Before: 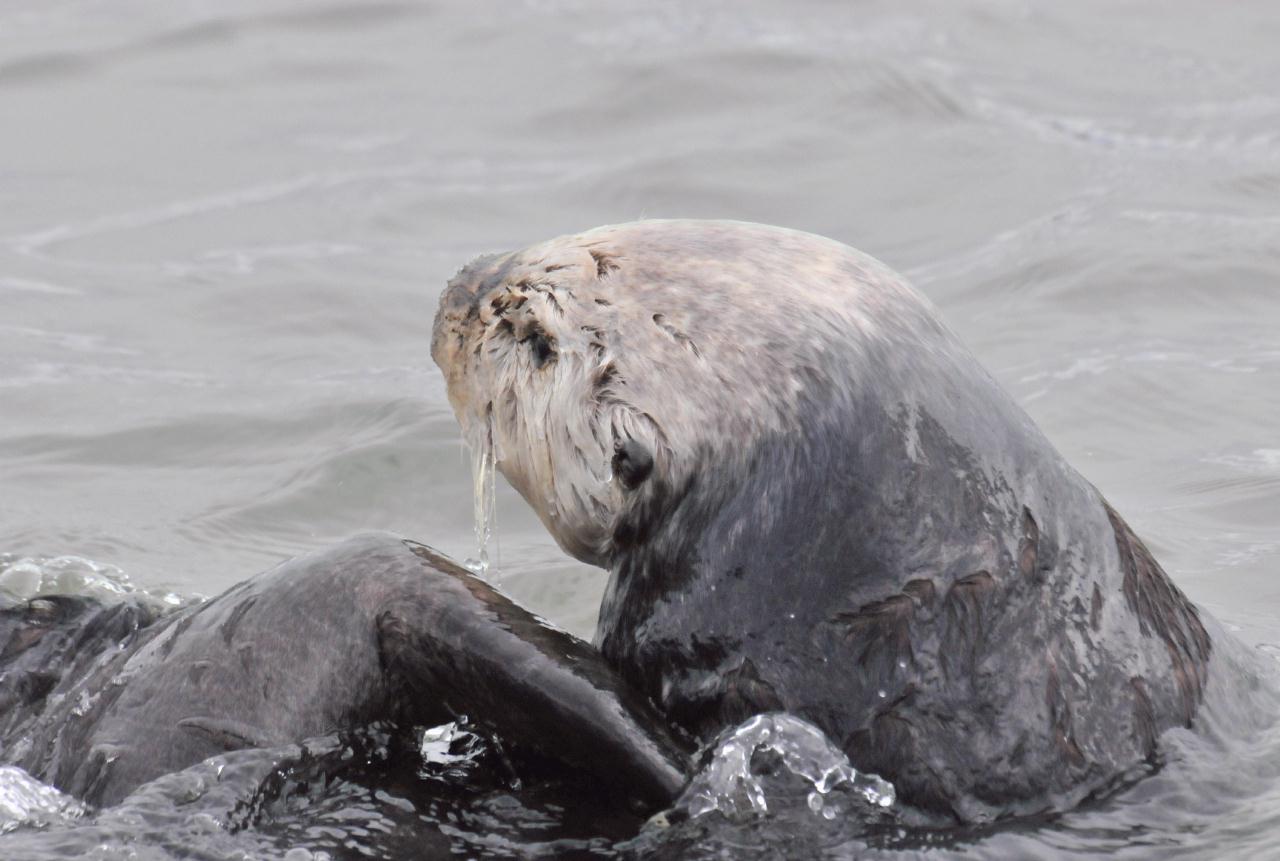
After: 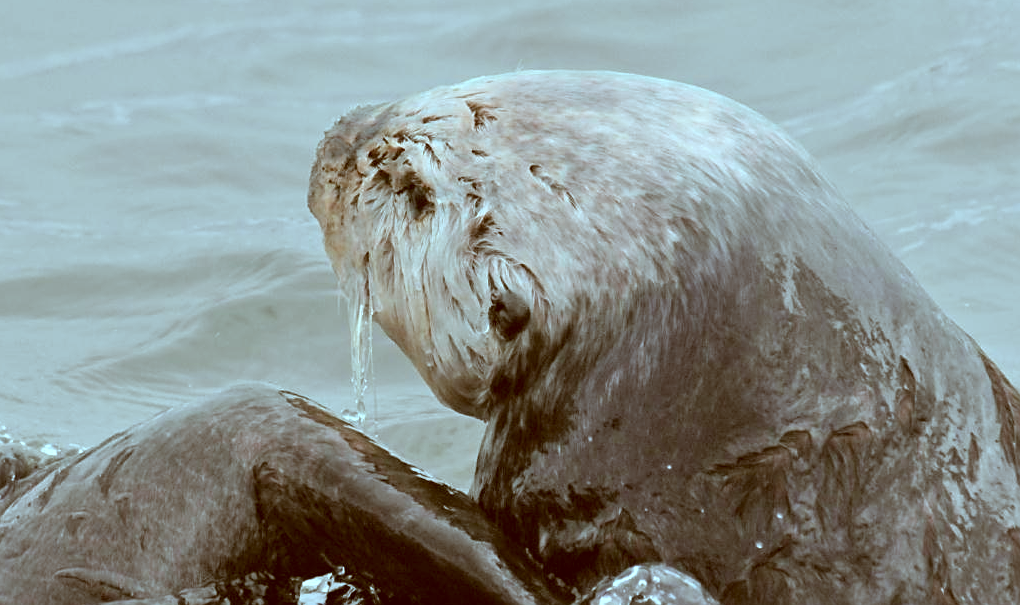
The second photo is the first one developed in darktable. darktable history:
color correction: highlights a* -15.03, highlights b* -16.91, shadows a* 10.58, shadows b* 30.13
sharpen: on, module defaults
local contrast: highlights 104%, shadows 103%, detail 120%, midtone range 0.2
crop: left 9.627%, top 17.312%, right 10.68%, bottom 12.364%
